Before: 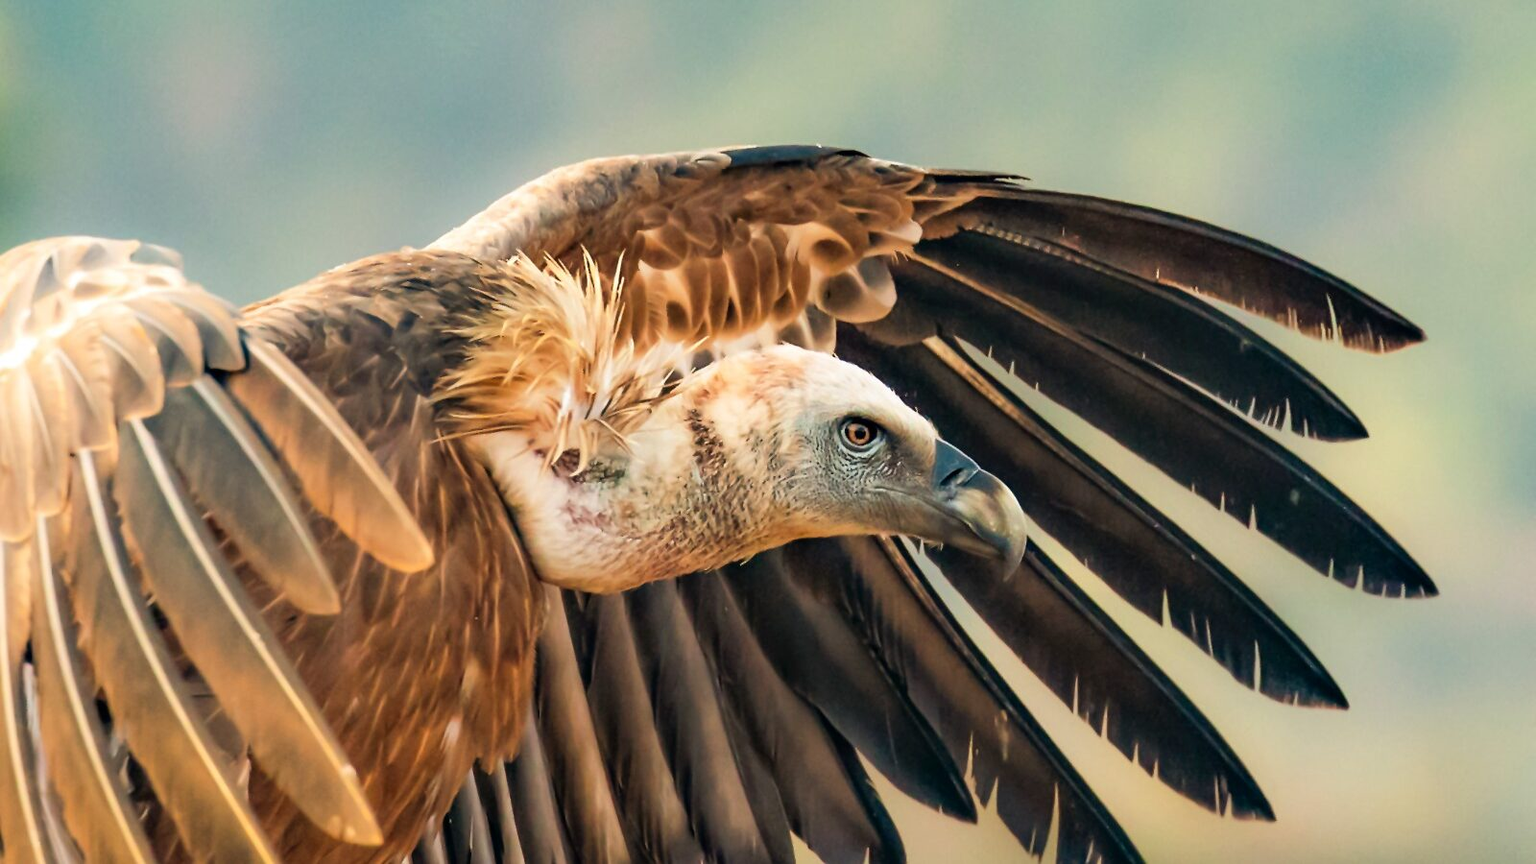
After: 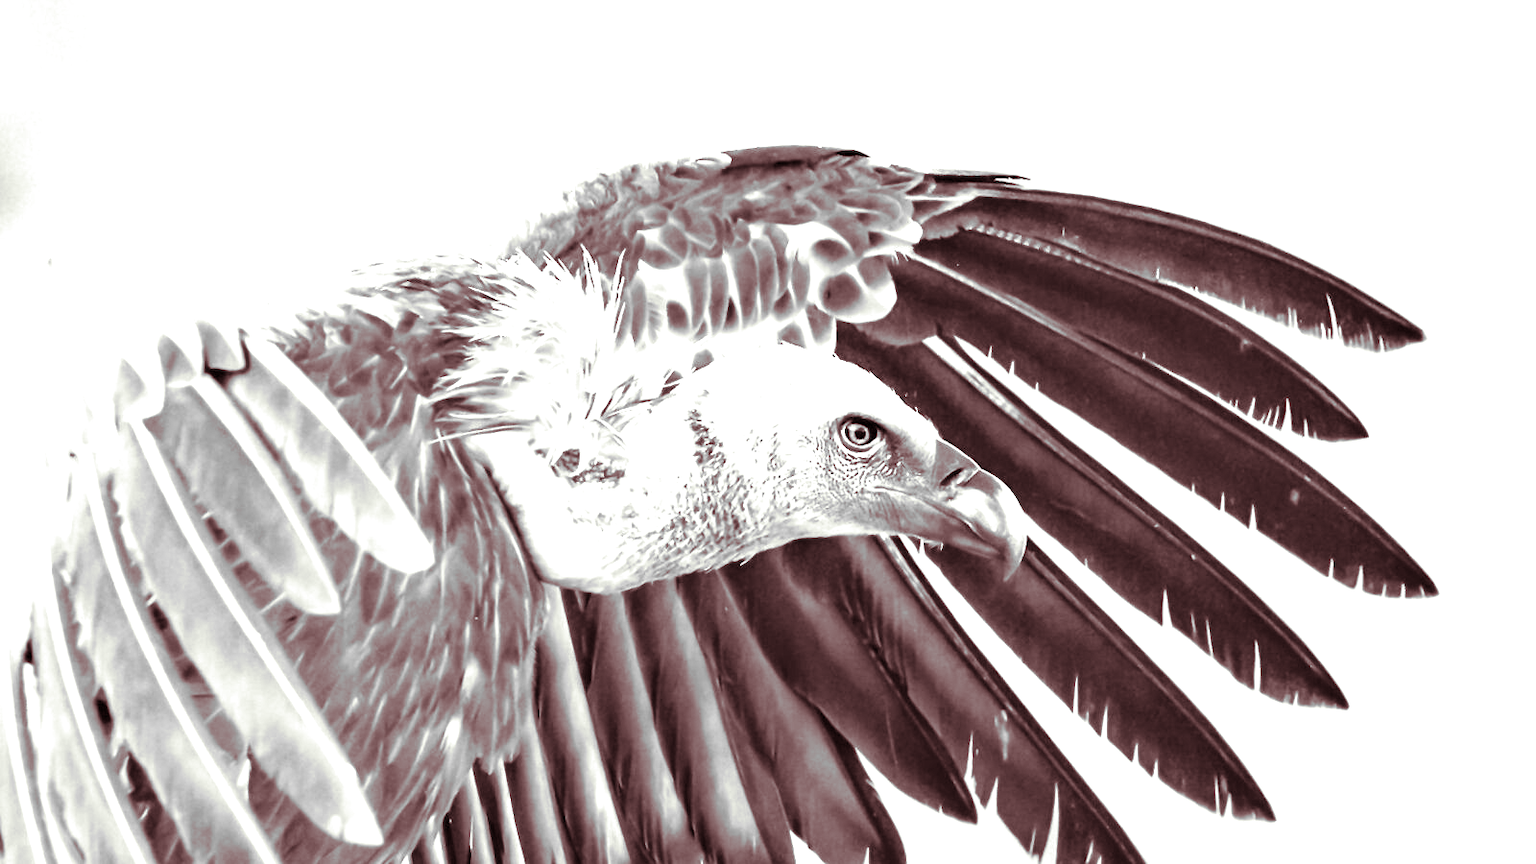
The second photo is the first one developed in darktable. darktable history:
exposure: black level correction 0, exposure 1.675 EV, compensate exposure bias true, compensate highlight preservation false
color balance rgb: linear chroma grading › global chroma 8.33%, perceptual saturation grading › global saturation 18.52%, global vibrance 7.87%
monochrome: on, module defaults
split-toning: on, module defaults
